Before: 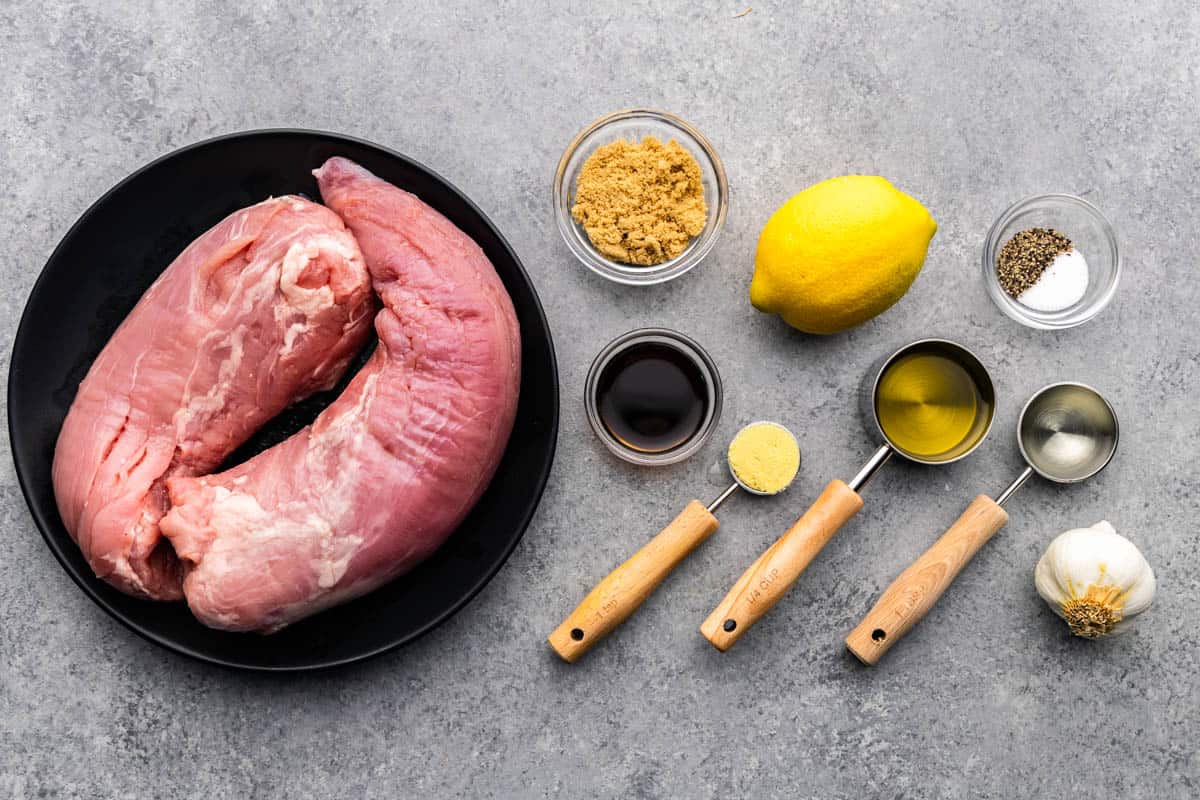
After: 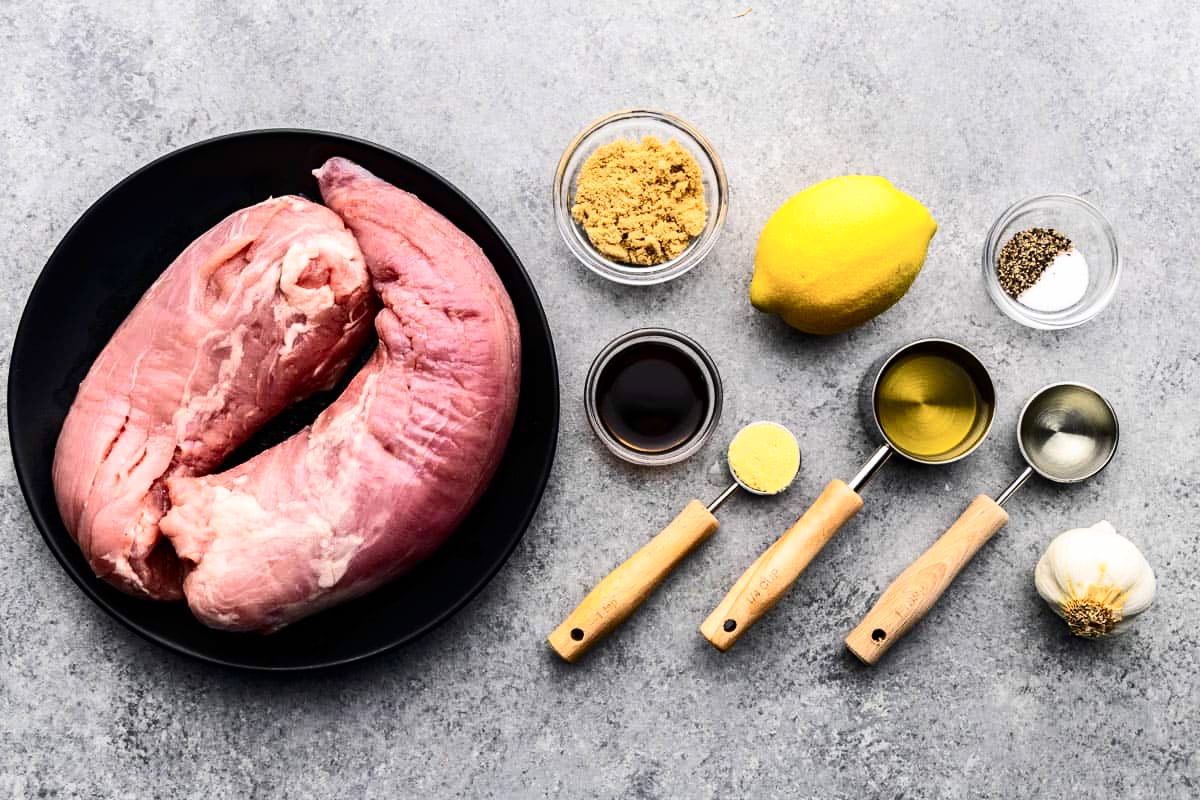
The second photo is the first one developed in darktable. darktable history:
contrast brightness saturation: contrast 0.299
